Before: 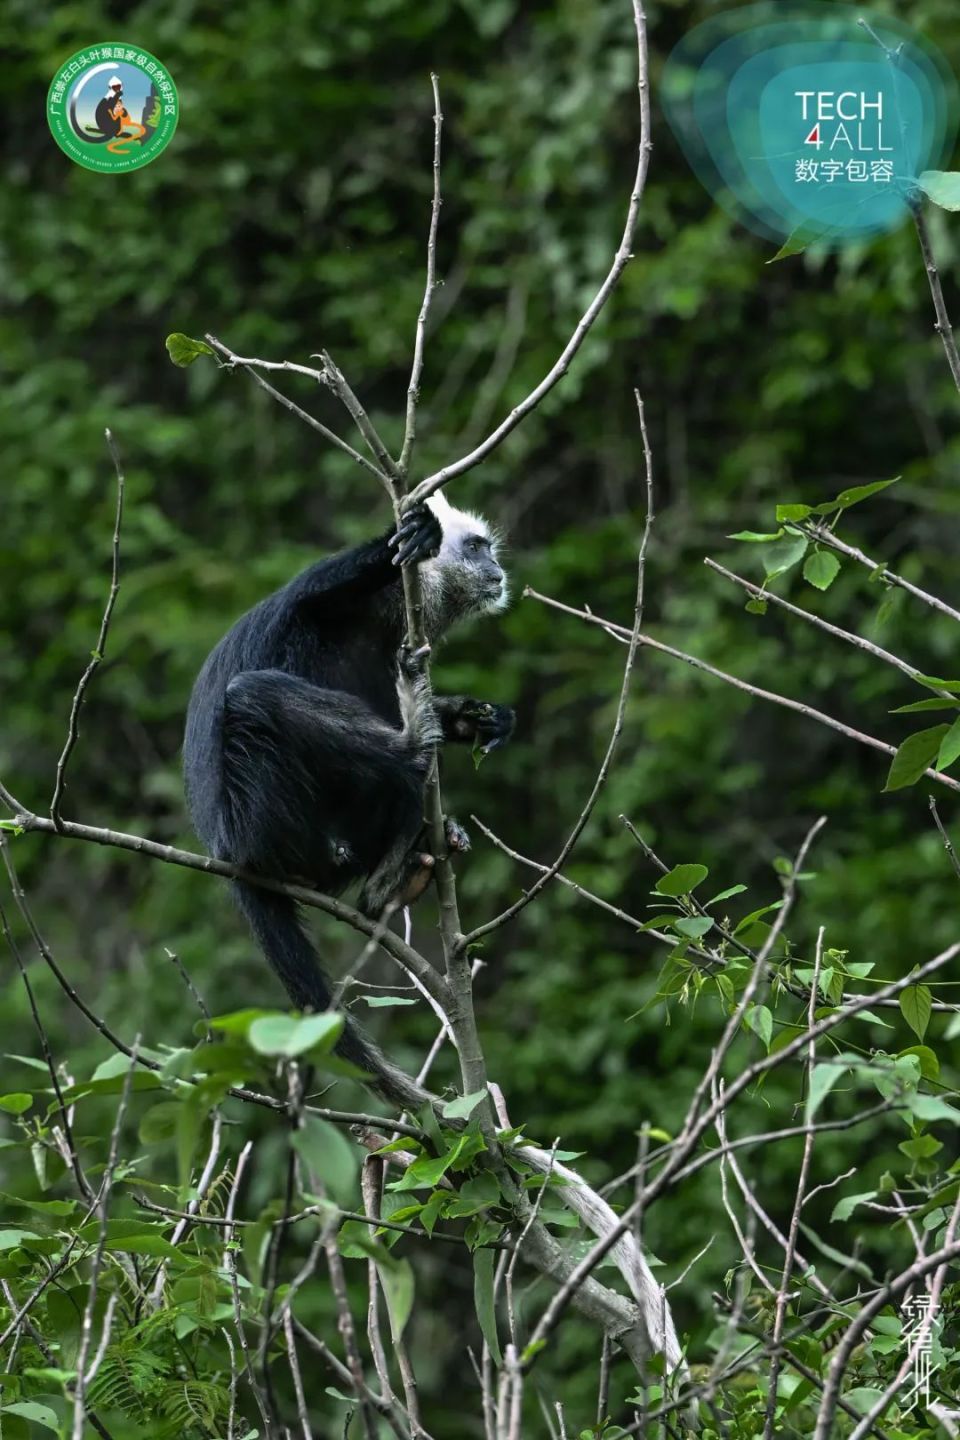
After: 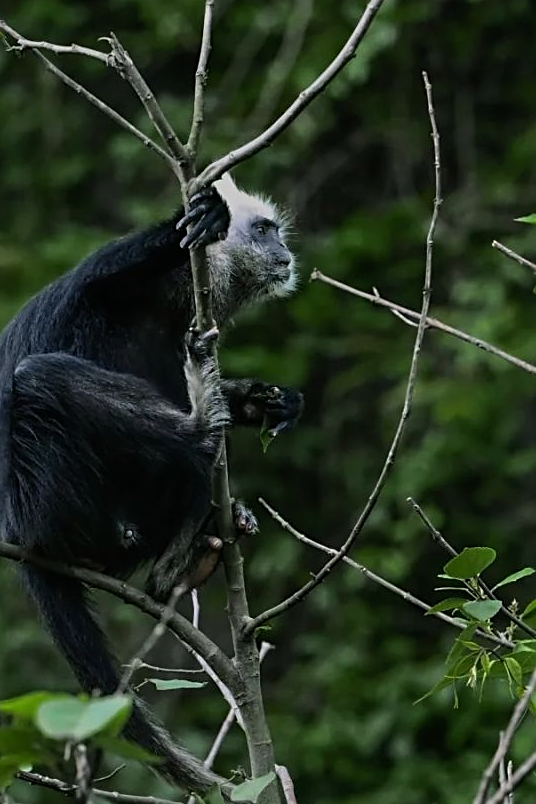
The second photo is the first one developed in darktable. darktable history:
sharpen: on, module defaults
exposure: black level correction 0, exposure 1.3 EV, compensate exposure bias true, compensate highlight preservation false
tone equalizer: -8 EV -2 EV, -7 EV -2 EV, -6 EV -2 EV, -5 EV -2 EV, -4 EV -2 EV, -3 EV -2 EV, -2 EV -2 EV, -1 EV -1.63 EV, +0 EV -2 EV
crop and rotate: left 22.13%, top 22.054%, right 22.026%, bottom 22.102%
